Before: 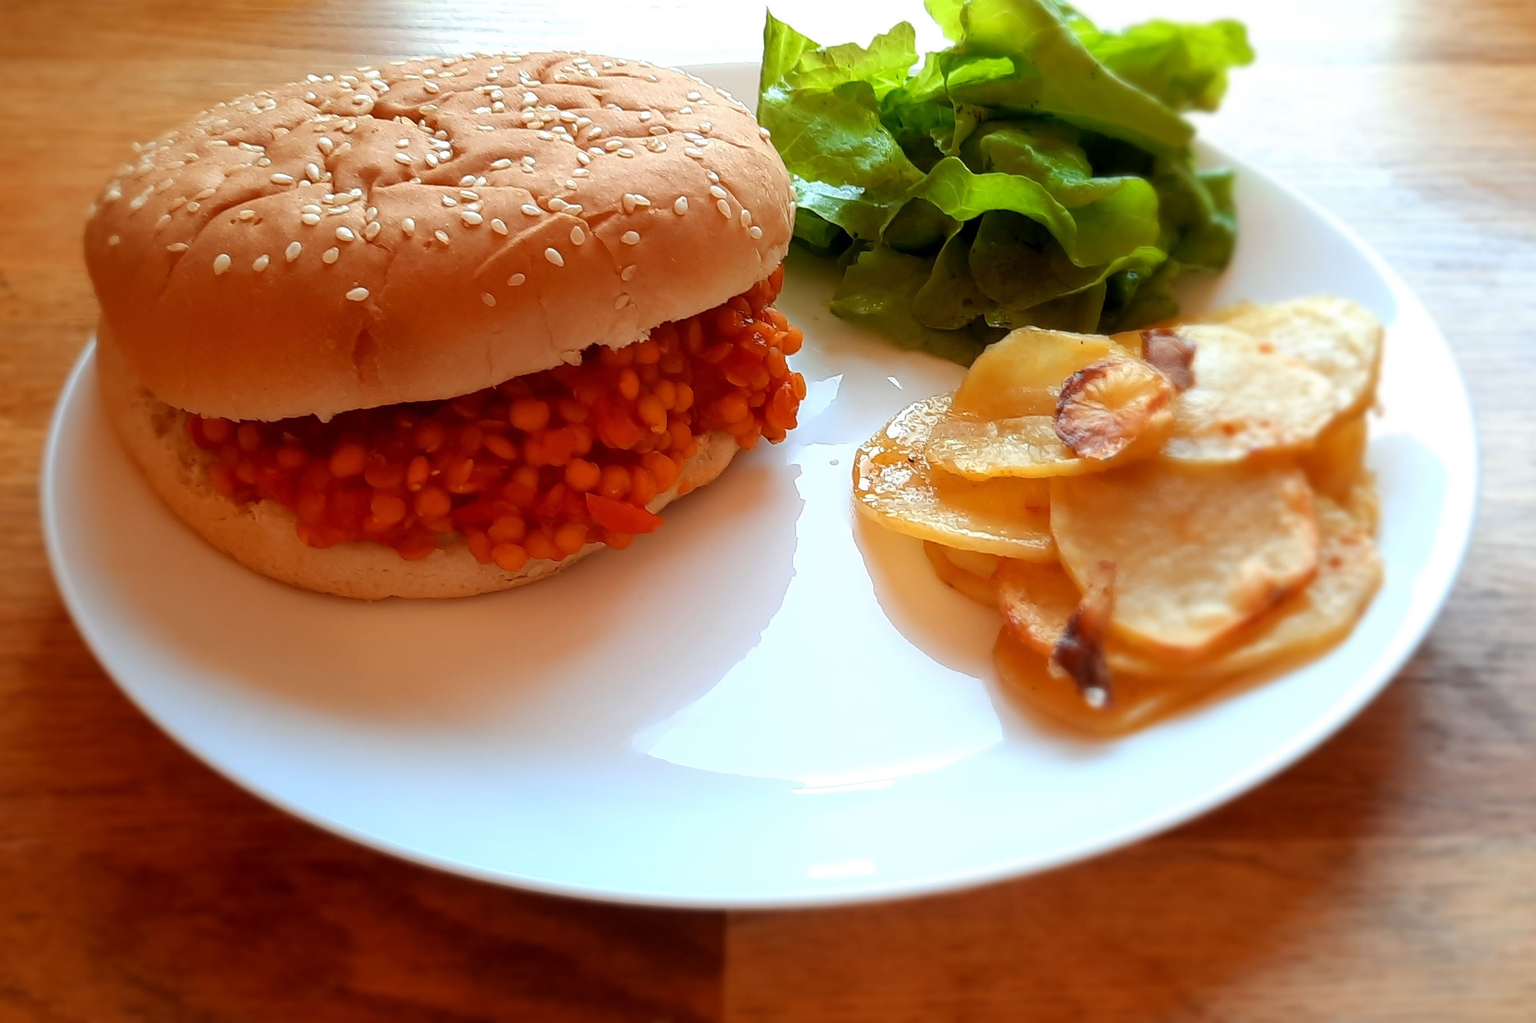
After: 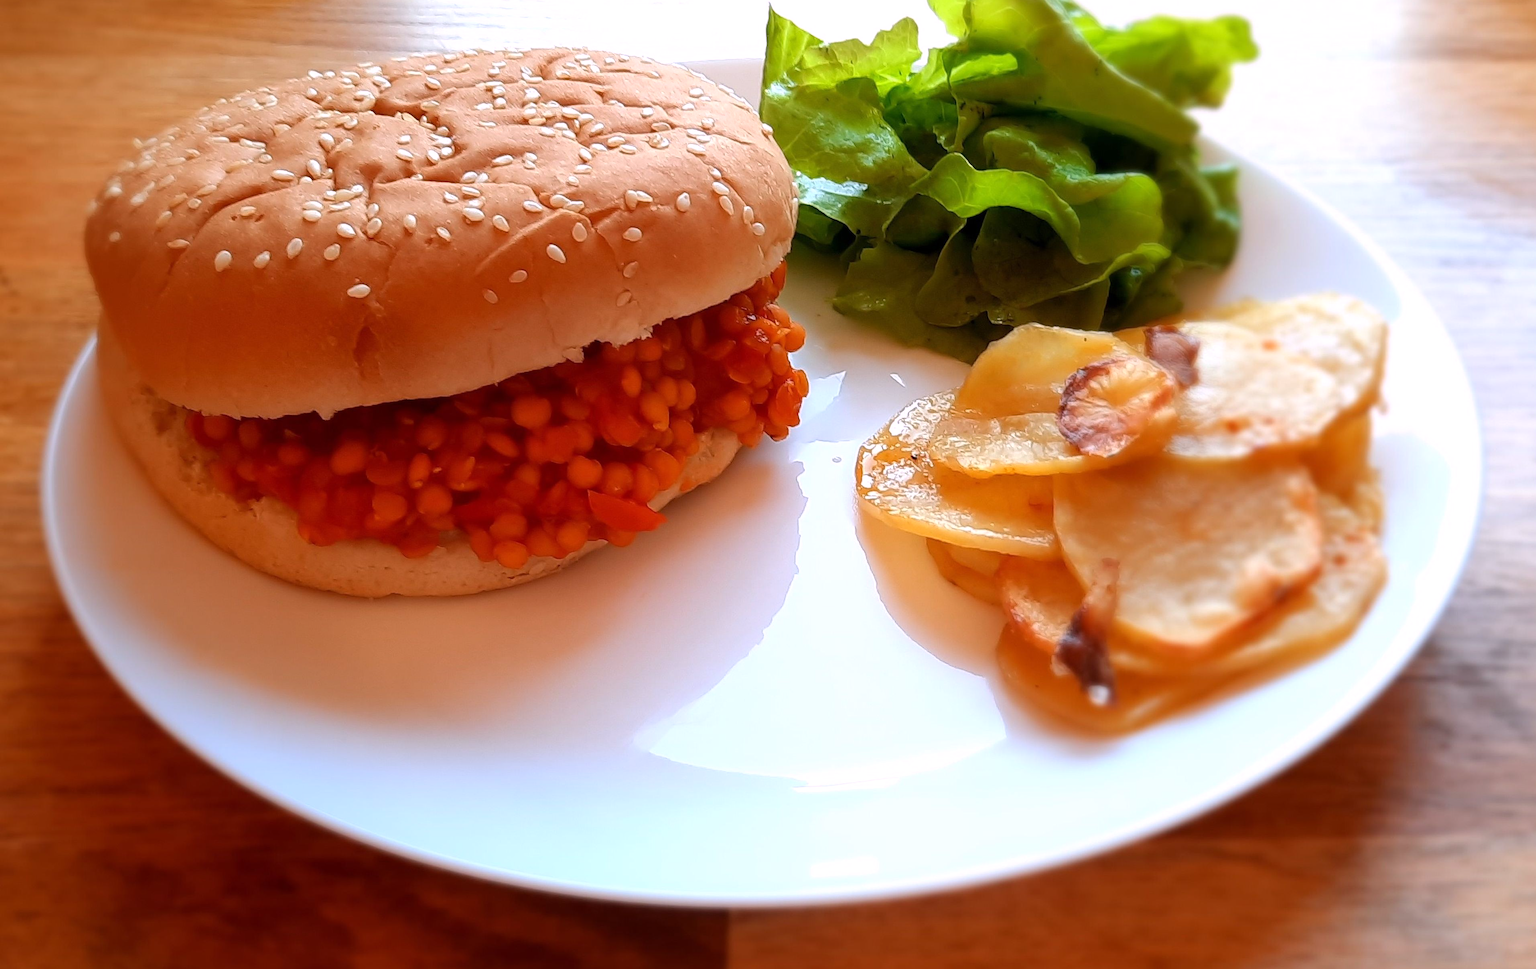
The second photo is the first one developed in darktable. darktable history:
white balance: red 1.05, blue 1.072
crop: top 0.448%, right 0.264%, bottom 5.045%
